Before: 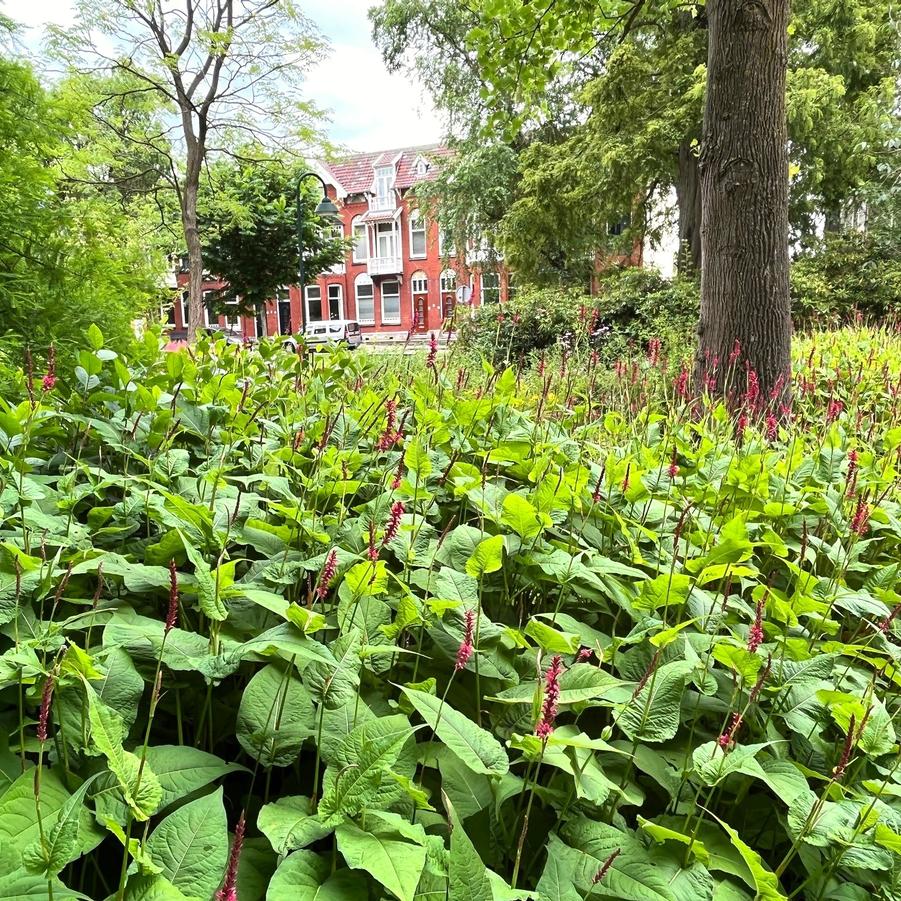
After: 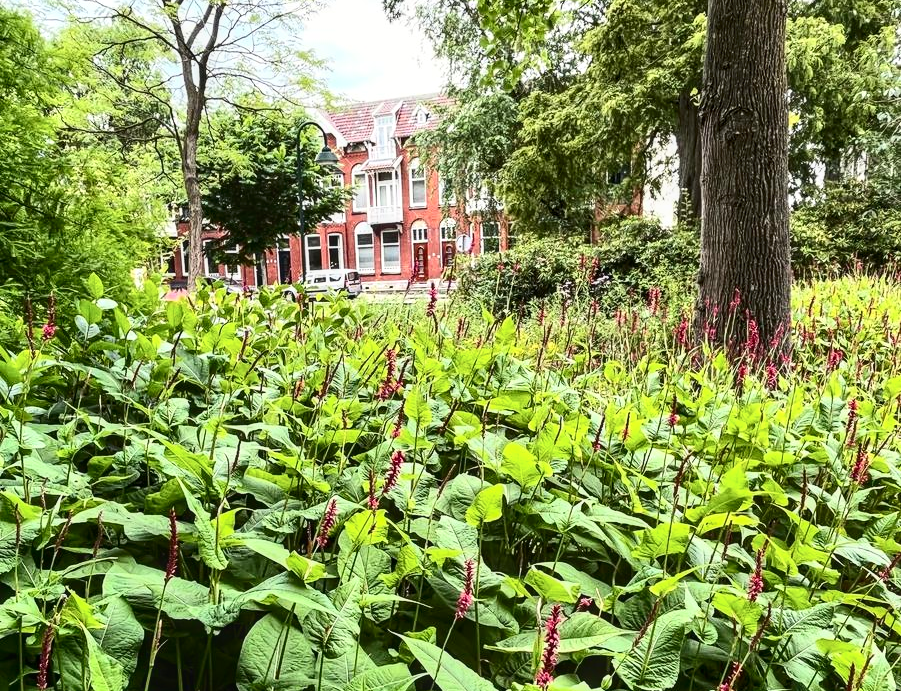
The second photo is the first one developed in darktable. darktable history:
exposure: compensate highlight preservation false
crop: top 5.667%, bottom 17.637%
local contrast: on, module defaults
contrast brightness saturation: contrast 0.28
